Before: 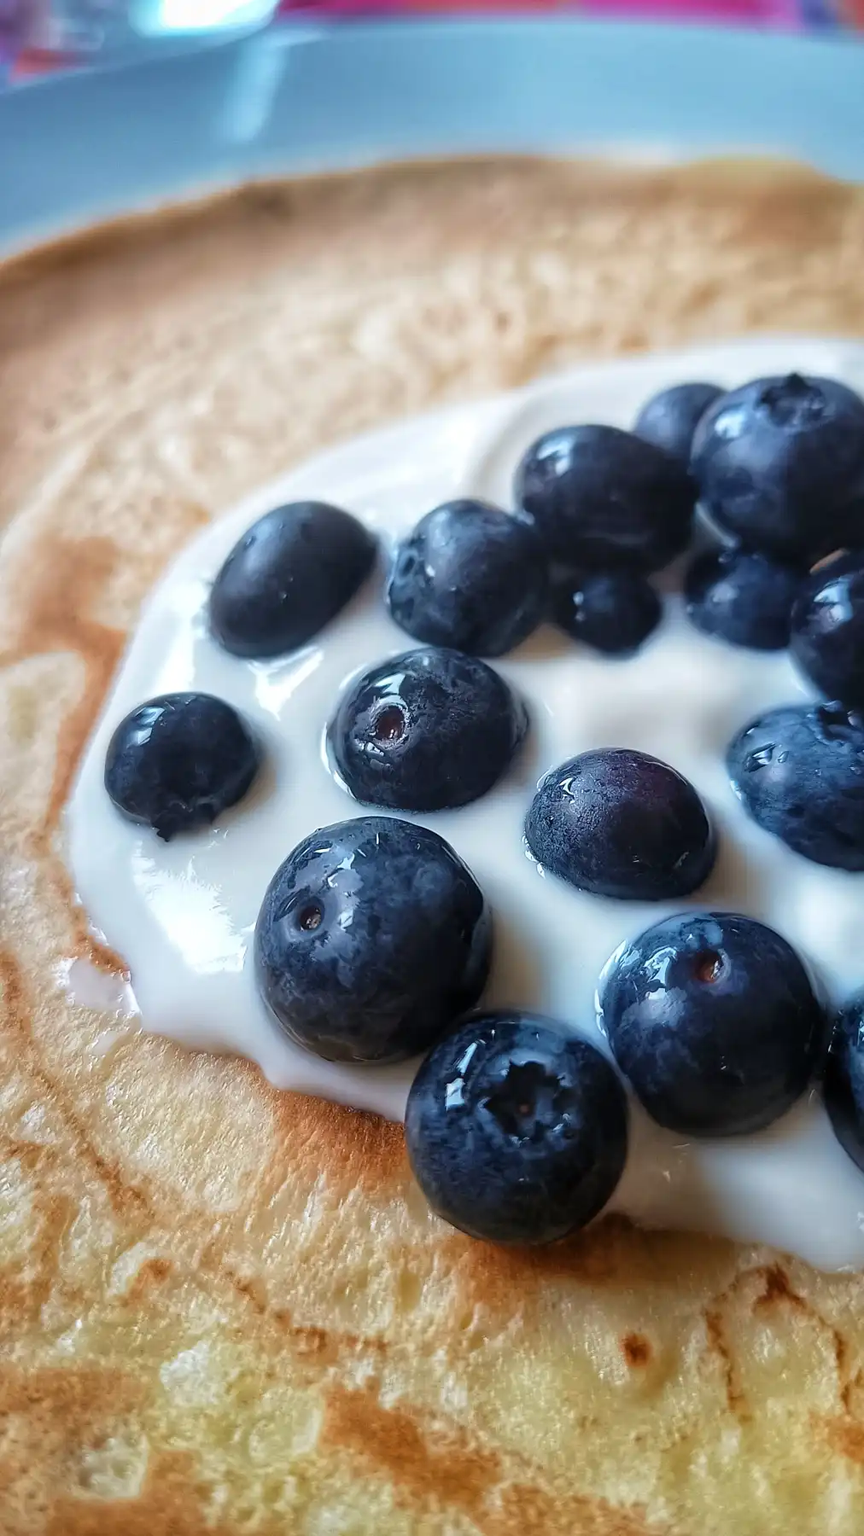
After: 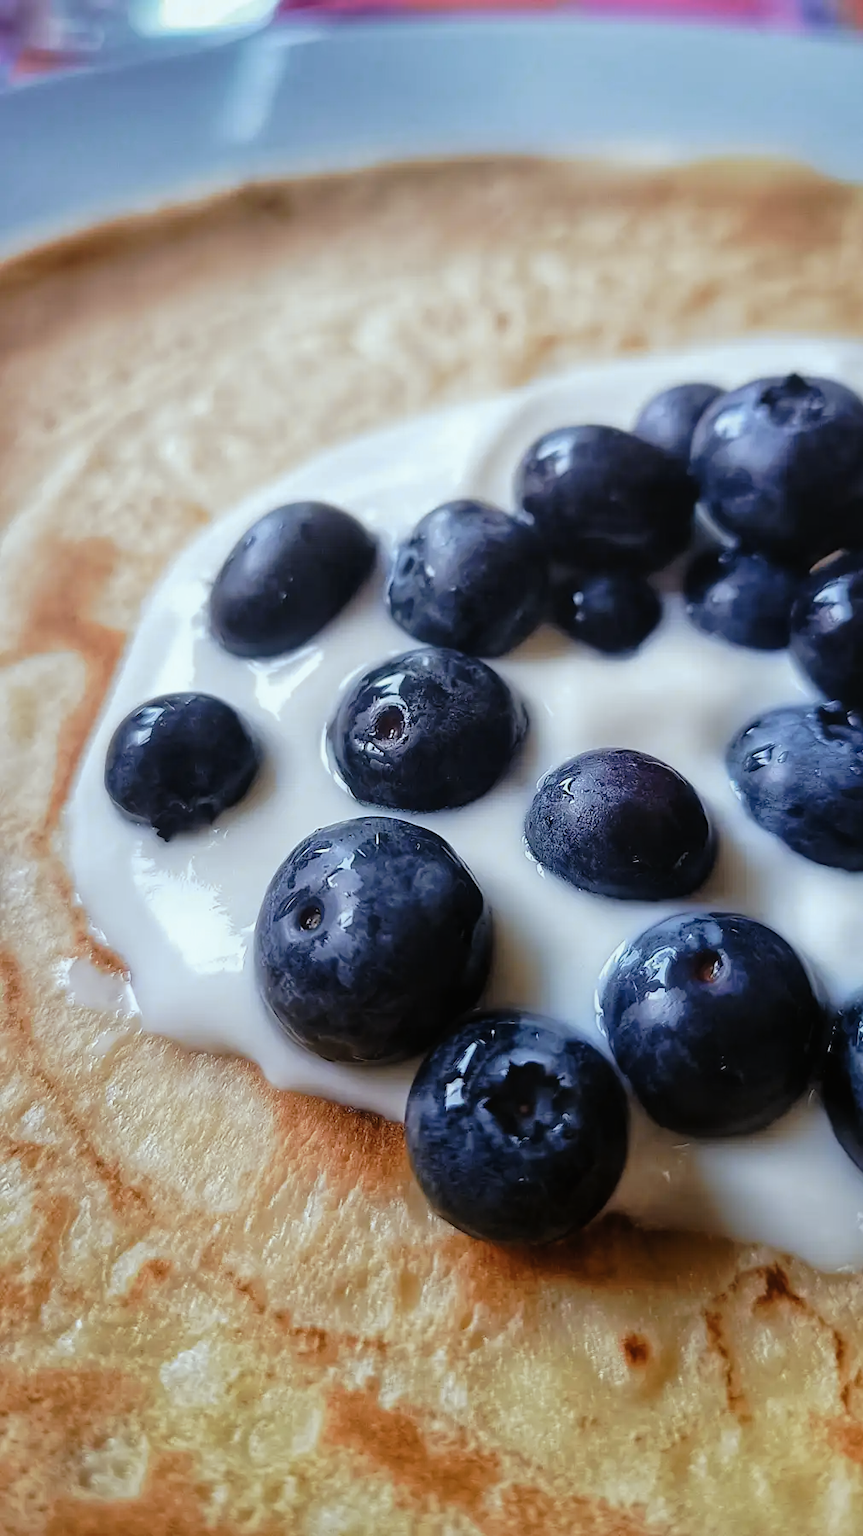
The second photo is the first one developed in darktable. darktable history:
tone curve: curves: ch0 [(0, 0) (0.003, 0.008) (0.011, 0.01) (0.025, 0.012) (0.044, 0.023) (0.069, 0.033) (0.1, 0.046) (0.136, 0.075) (0.177, 0.116) (0.224, 0.171) (0.277, 0.235) (0.335, 0.312) (0.399, 0.397) (0.468, 0.466) (0.543, 0.54) (0.623, 0.62) (0.709, 0.701) (0.801, 0.782) (0.898, 0.877) (1, 1)], preserve colors none
color look up table: target L [73.44, 92.12, 85.28, 81.73, 61.02, 64.39, 72.19, 69.07, 65.48, 58.61, 51.54, 42.56, 42.4, 13.19, 201.38, 75.74, 54.6, 66.88, 60.35, 61.55, 63.71, 47.83, 40.37, 42.64, 24.14, 27.35, 15.42, 94.51, 76.51, 74.99, 68.63, 63.99, 63.15, 51.15, 54.58, 53.61, 49.41, 35.73, 35.76, 36.3, 33.17, 31.03, 12.36, 4.768, 86.5, 86.45, 66.26, 59, 28.56], target a [-5.622, -8.2, -32.96, -12.66, -54.6, -15.45, -51.22, -57.36, -23.81, -14.13, 7.15, -25.18, -33.29, -12.66, 0, 1.639, 23.73, 38.34, 27.36, 16.65, 55.1, 50.71, 31.53, 52.13, 12.46, 33.76, 22.62, -2.348, 13.9, 23.55, 12.8, -0.318, 24.55, 55.81, 55.02, 19.67, 55.09, 0.484, 27.43, 41.15, 19.02, 29.83, 19.35, 5.292, -46.71, -15.28, -3.948, -21.11, -3.713], target b [48.55, 9.738, 27.87, 43.81, 44, 46.96, 19.24, 38.17, 40.83, 14.62, 41.36, 35.05, 23.44, 16.2, -0.001, 46.08, 42.73, 33.73, 49.7, 15.19, -0.078, 5.73, 38.27, 36.43, 27.79, 23.18, 10.06, -8.099, -10.75, -30.9, -24.65, 1.068, -44.96, -44.41, -25.42, -80.41, -65.9, 0.596, -17.64, -42.76, -56.11, -72.31, -34.16, -11.01, -1.642, -11.15, -47.65, -27.1, -21.1], num patches 49
